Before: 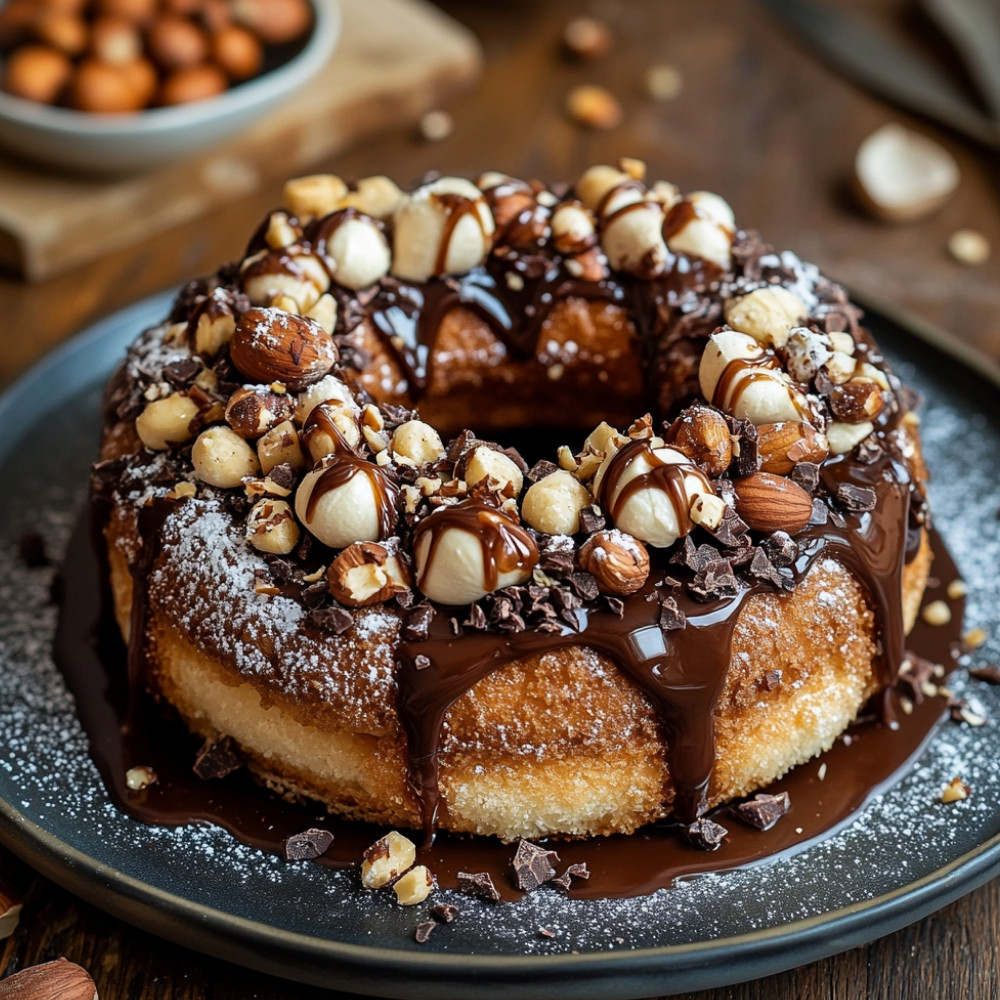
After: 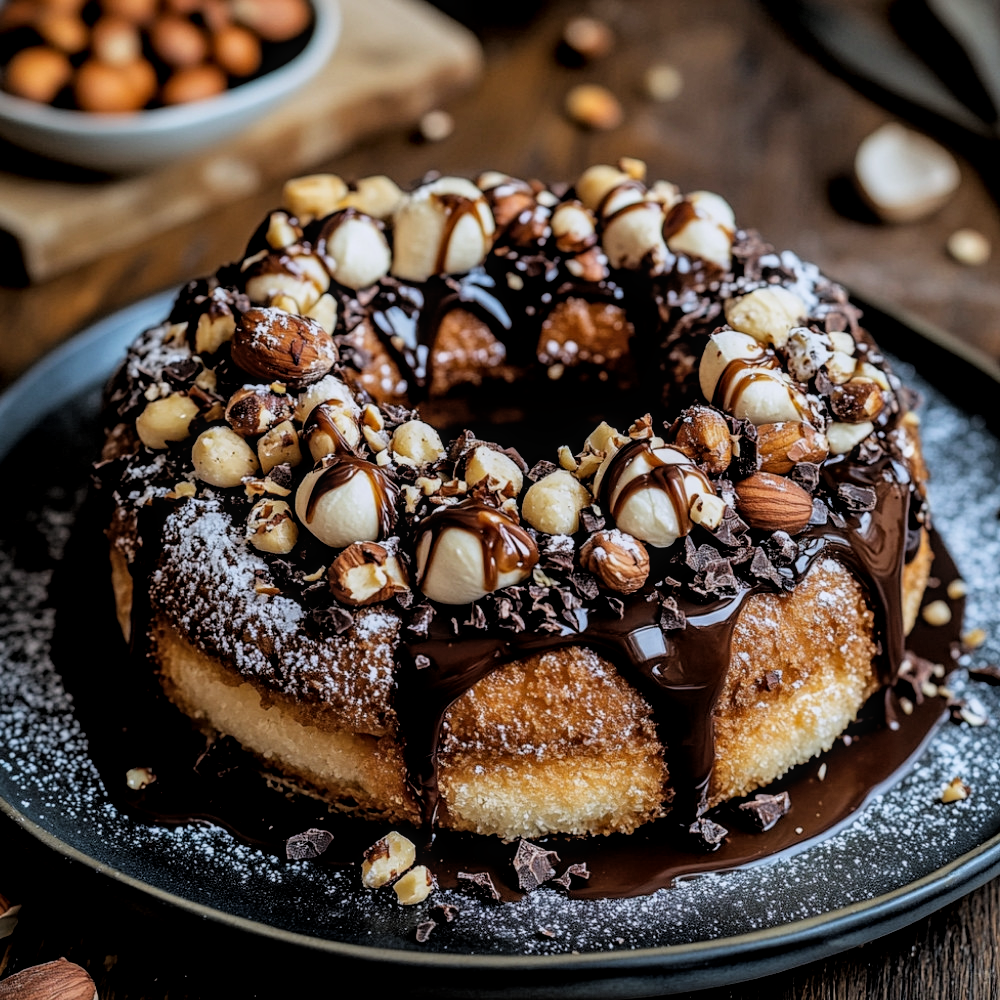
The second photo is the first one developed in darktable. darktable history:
local contrast: on, module defaults
filmic rgb: black relative exposure -3.92 EV, white relative exposure 3.14 EV, hardness 2.87
white balance: red 0.984, blue 1.059
